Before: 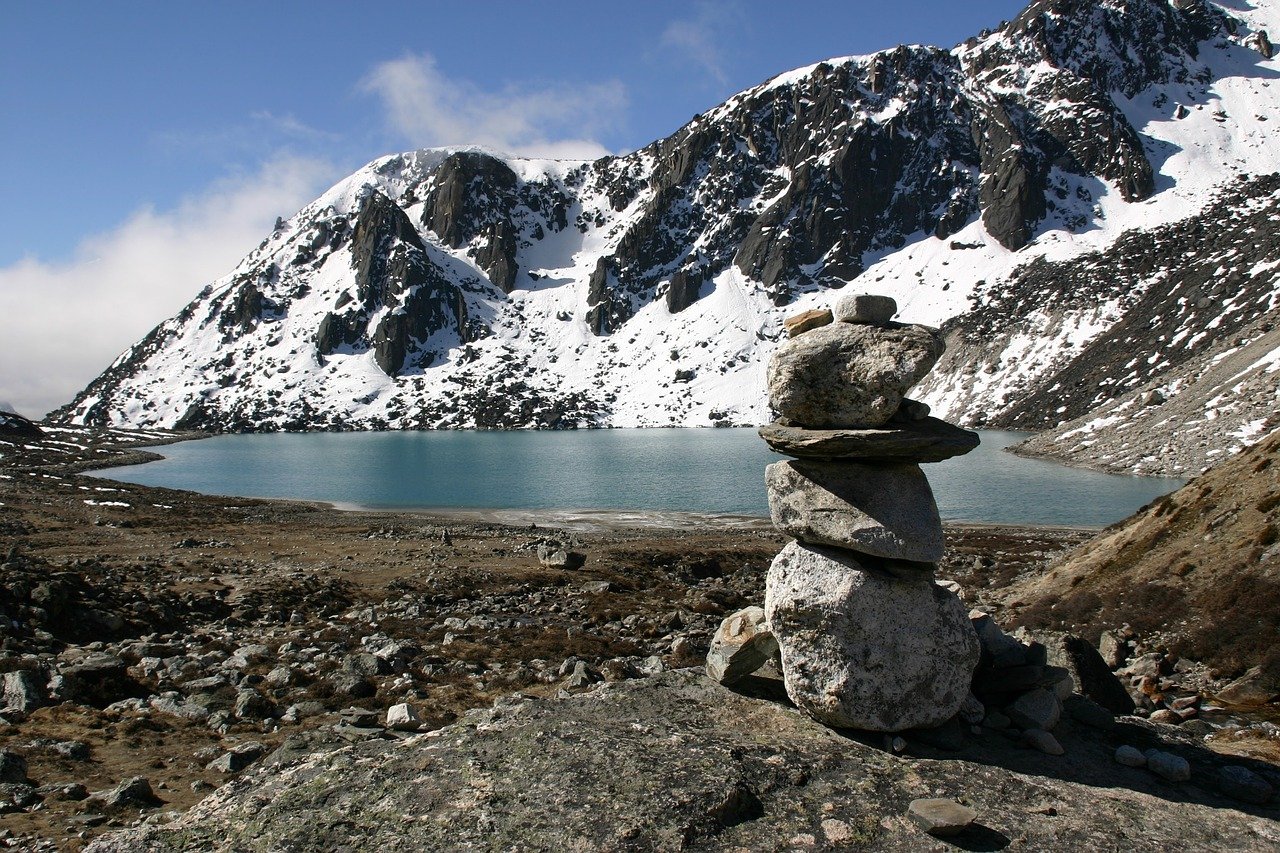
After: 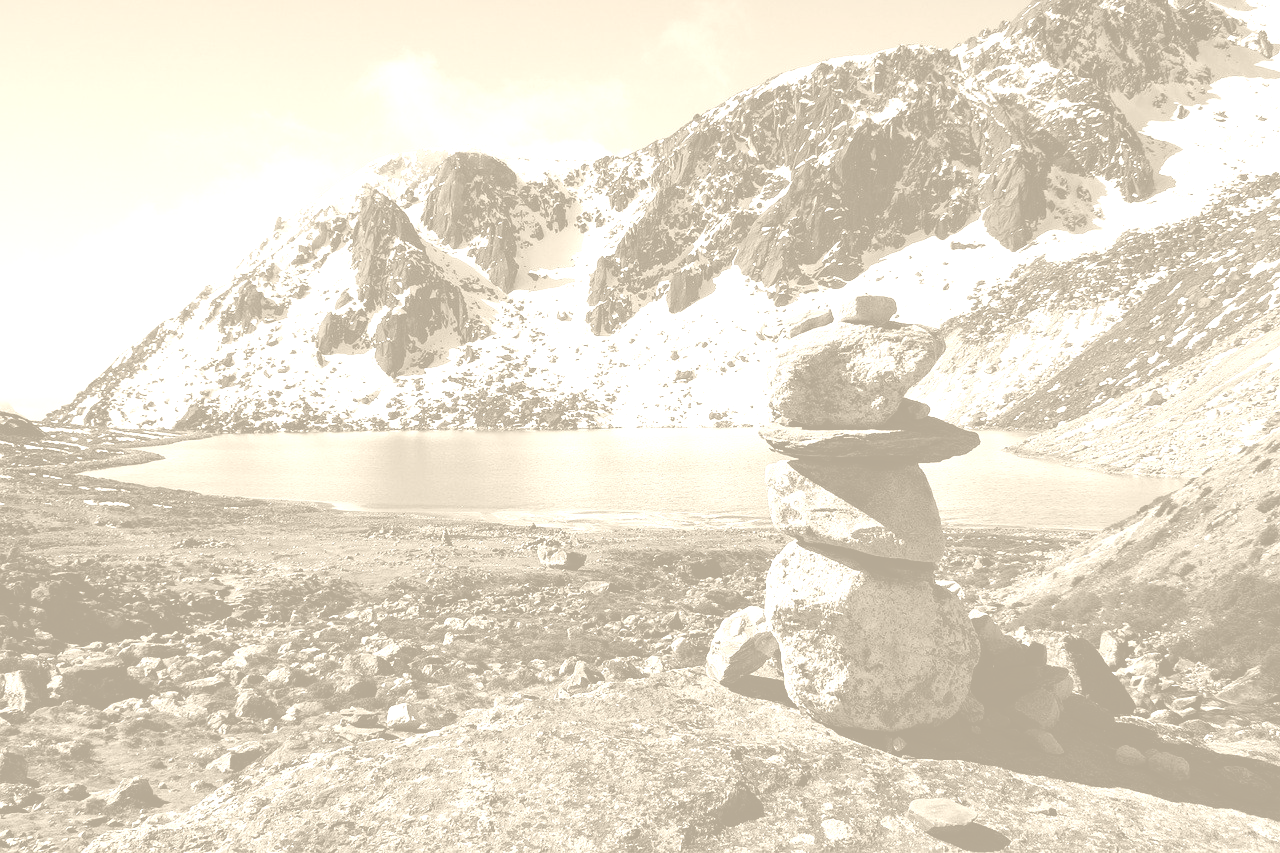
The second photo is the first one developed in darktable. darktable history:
colorize: hue 36°, saturation 71%, lightness 80.79%
tone curve: curves: ch0 [(0, 0.018) (0.061, 0.041) (0.205, 0.191) (0.289, 0.292) (0.39, 0.424) (0.493, 0.551) (0.666, 0.743) (0.795, 0.841) (1, 0.998)]; ch1 [(0, 0) (0.385, 0.343) (0.439, 0.415) (0.494, 0.498) (0.501, 0.501) (0.51, 0.496) (0.548, 0.554) (0.586, 0.61) (0.684, 0.658) (0.783, 0.804) (1, 1)]; ch2 [(0, 0) (0.304, 0.31) (0.403, 0.399) (0.441, 0.428) (0.47, 0.469) (0.498, 0.496) (0.524, 0.538) (0.566, 0.588) (0.648, 0.665) (0.697, 0.699) (1, 1)], color space Lab, independent channels, preserve colors none
